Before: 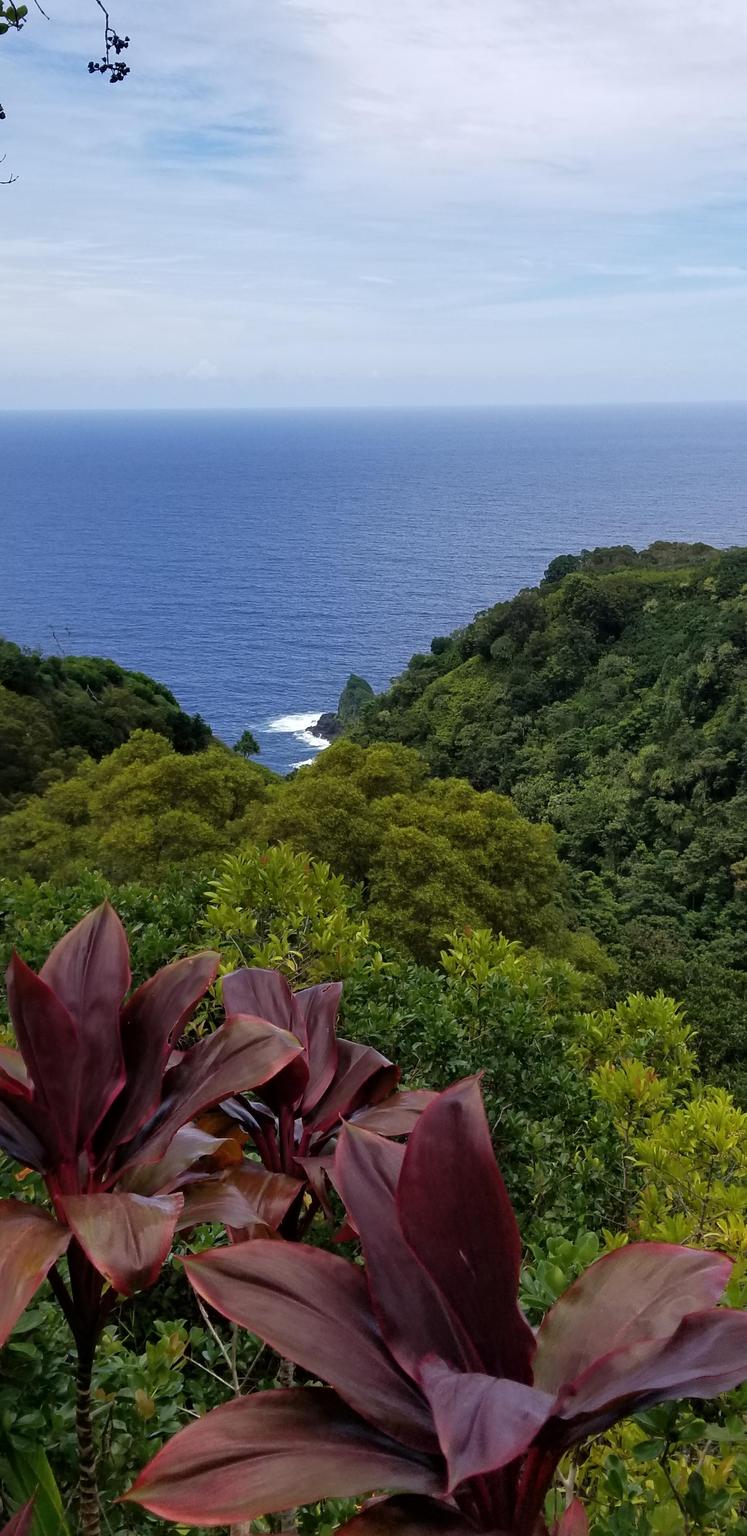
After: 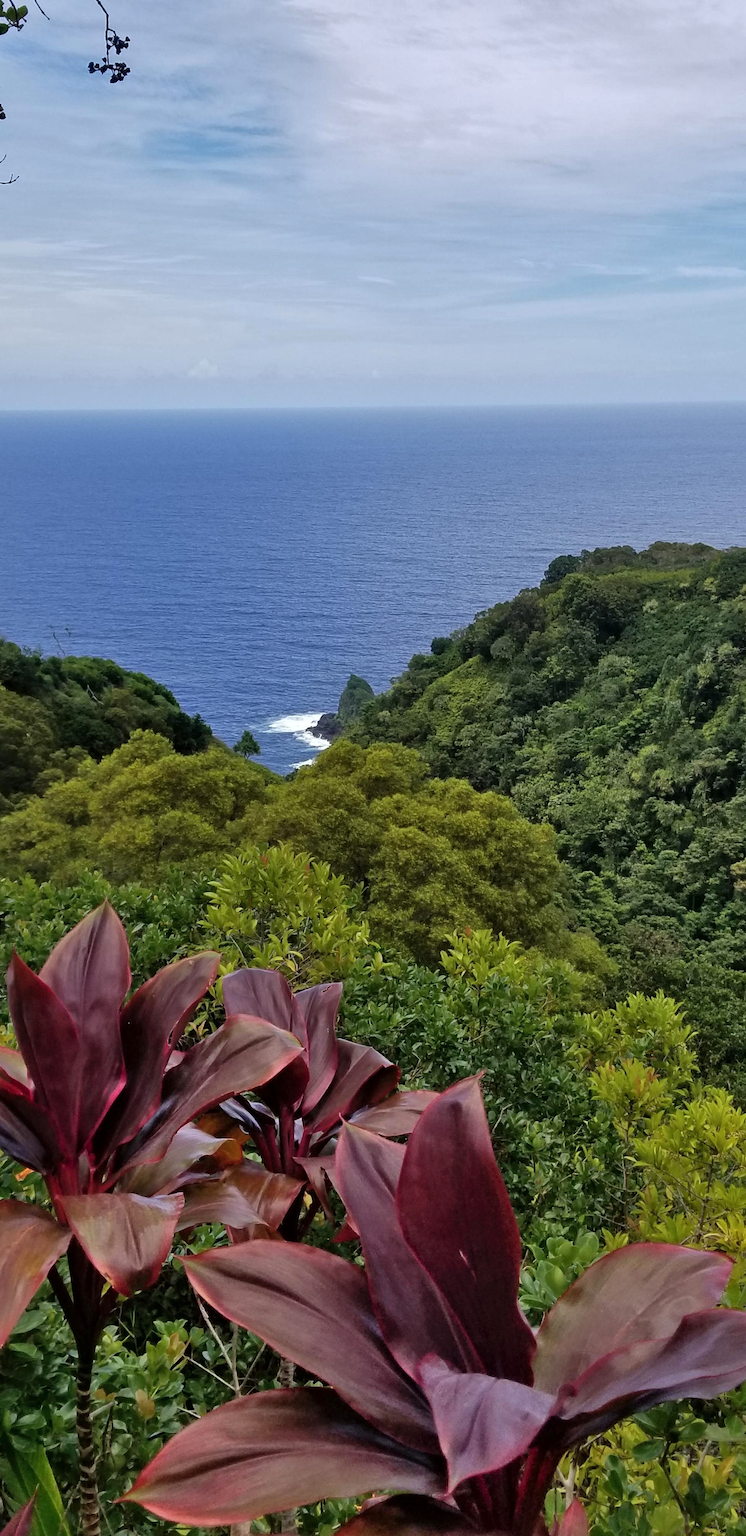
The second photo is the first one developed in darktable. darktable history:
color calibration: gray › normalize channels true, illuminant same as pipeline (D50), adaptation none (bypass), x 0.331, y 0.334, temperature 5020.17 K, gamut compression 0.017
shadows and highlights: soften with gaussian
